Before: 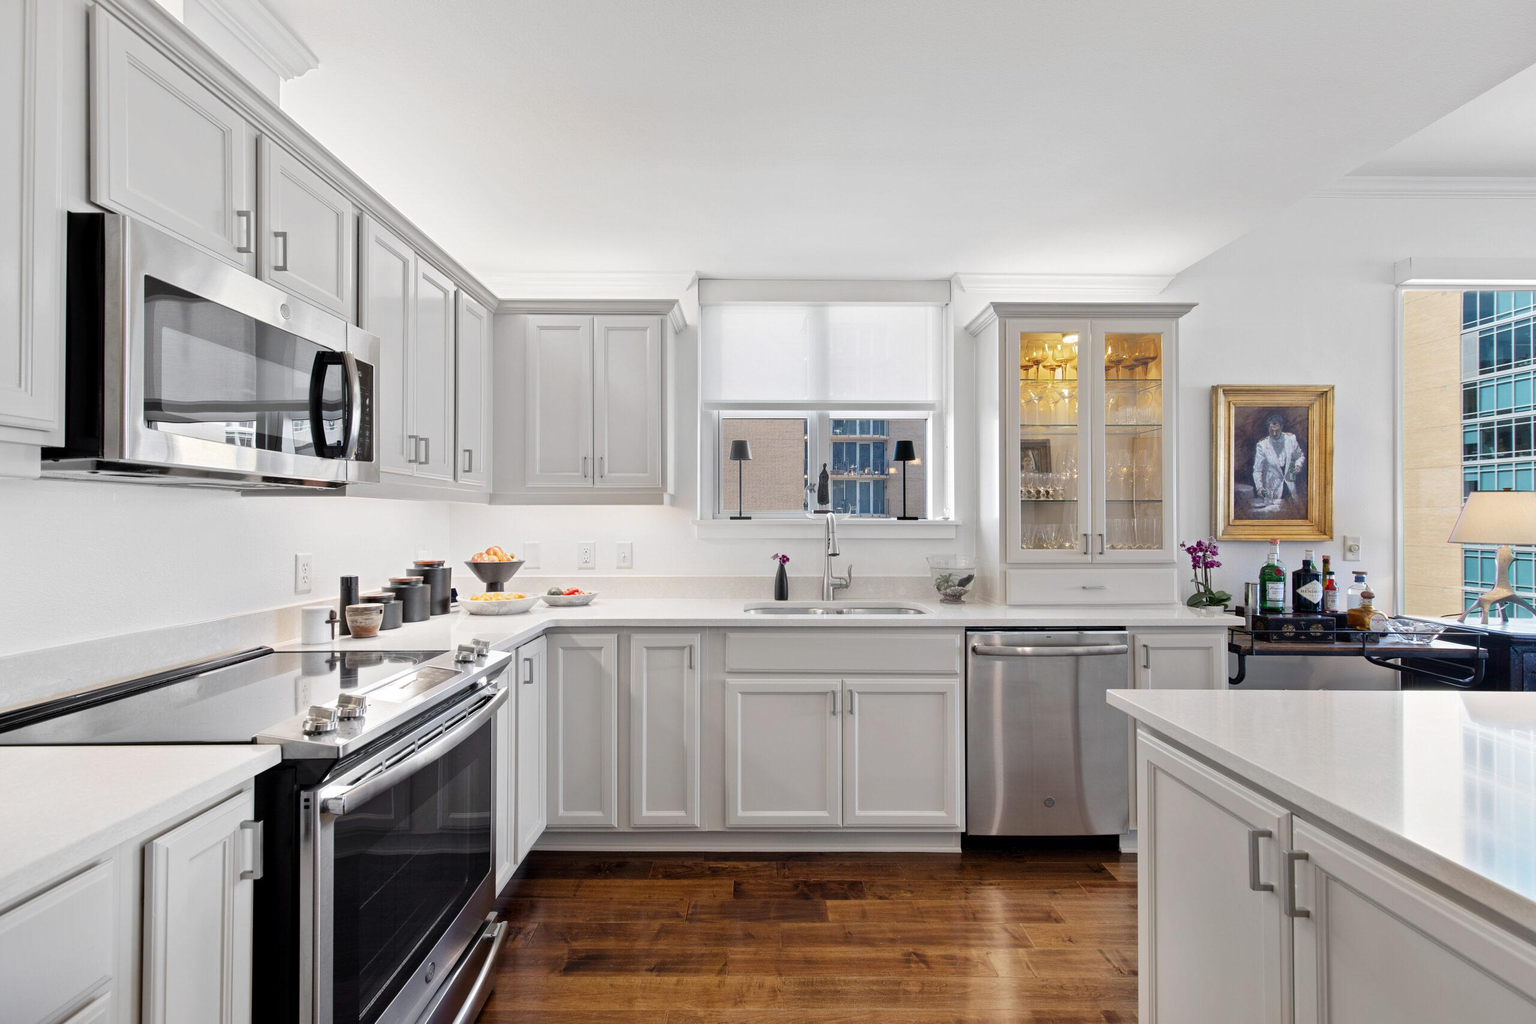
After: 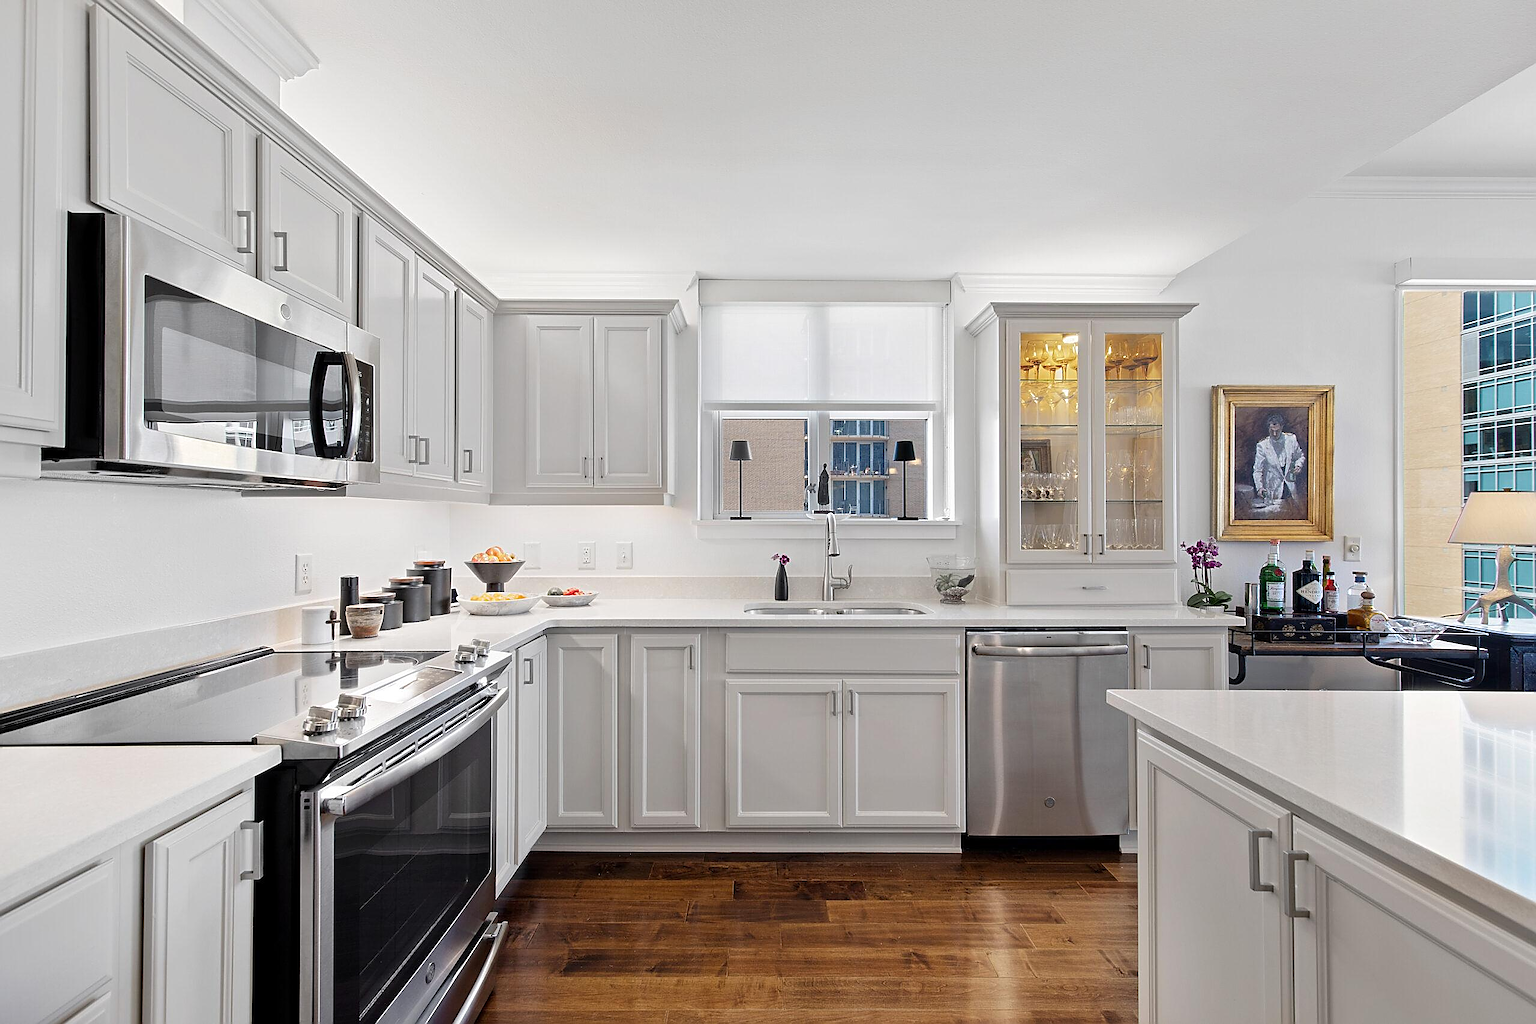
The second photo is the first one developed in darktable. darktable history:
sharpen: radius 1.399, amount 1.247, threshold 0.753
